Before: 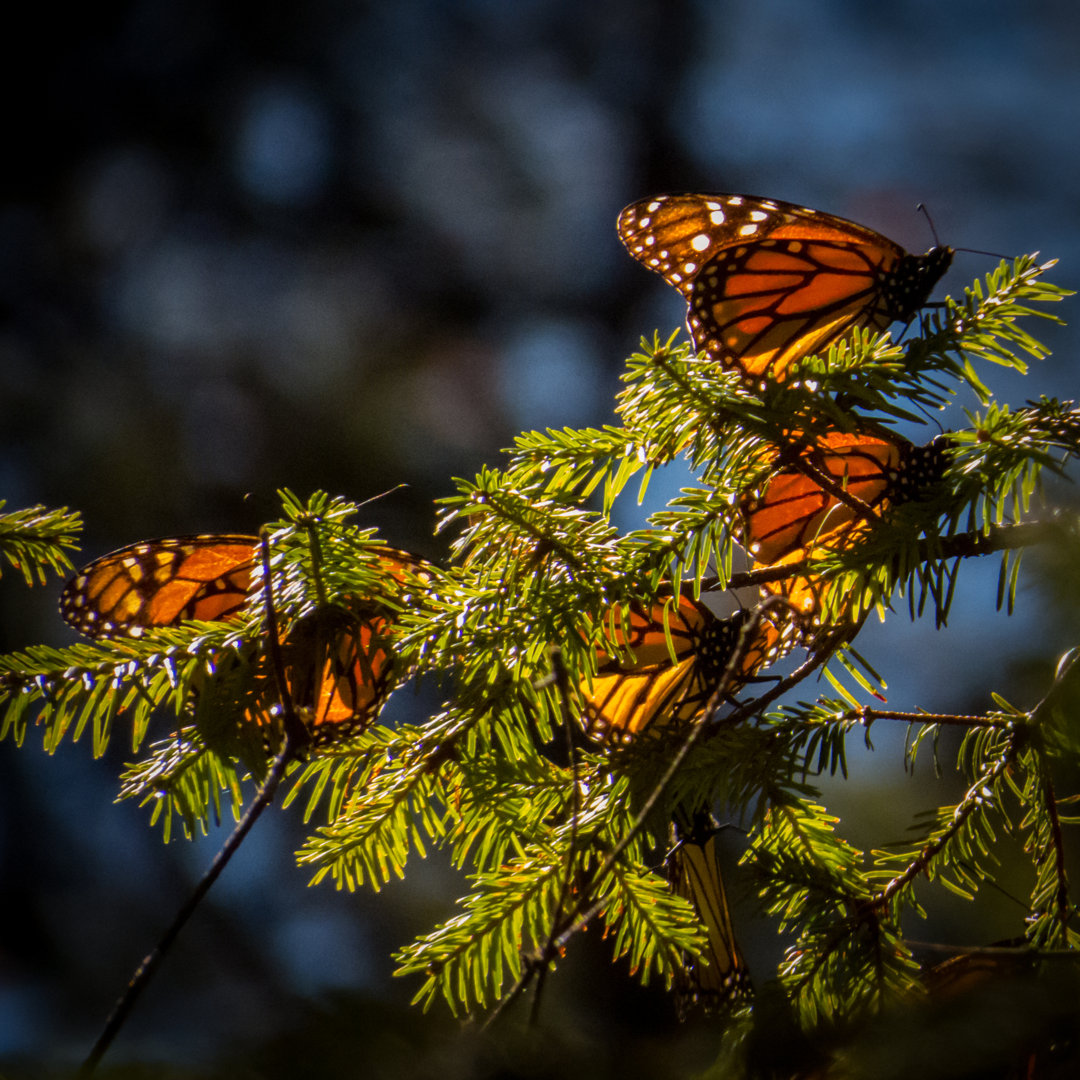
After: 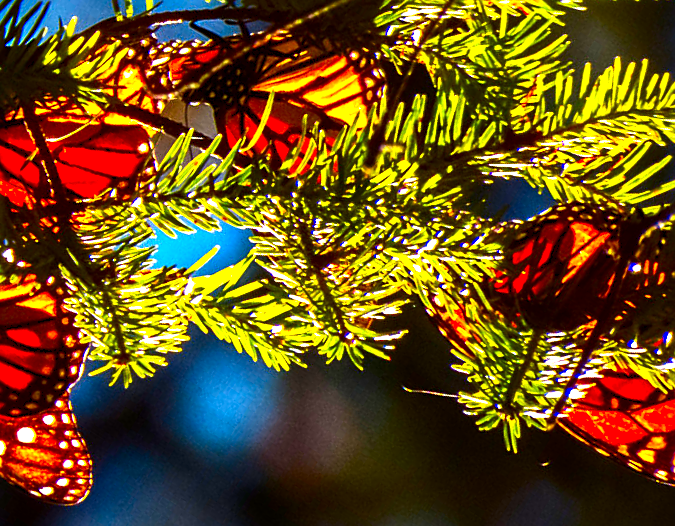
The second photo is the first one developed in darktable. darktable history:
contrast brightness saturation: contrast 0.258, brightness 0.016, saturation 0.874
crop and rotate: angle 147.65°, left 9.101%, top 15.607%, right 4.568%, bottom 17.105%
sharpen: on, module defaults
levels: black 0.108%, levels [0, 0.374, 0.749]
